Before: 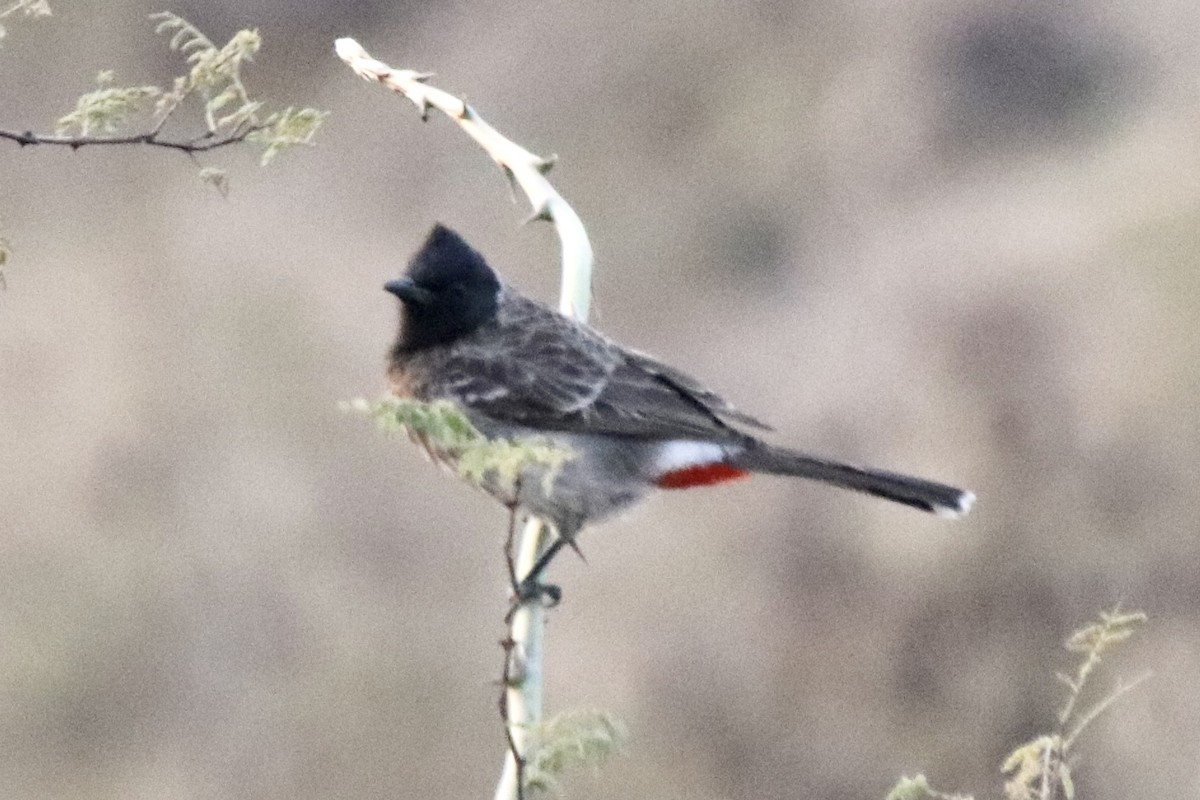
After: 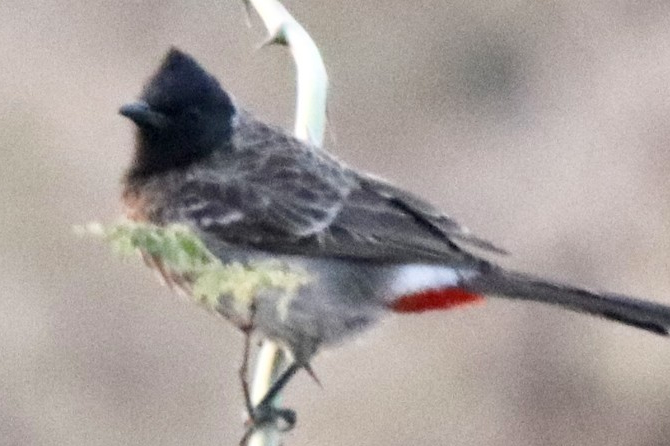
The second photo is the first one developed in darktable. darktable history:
crop and rotate: left 22.13%, top 22.054%, right 22.026%, bottom 22.102%
contrast brightness saturation: saturation -0.05
